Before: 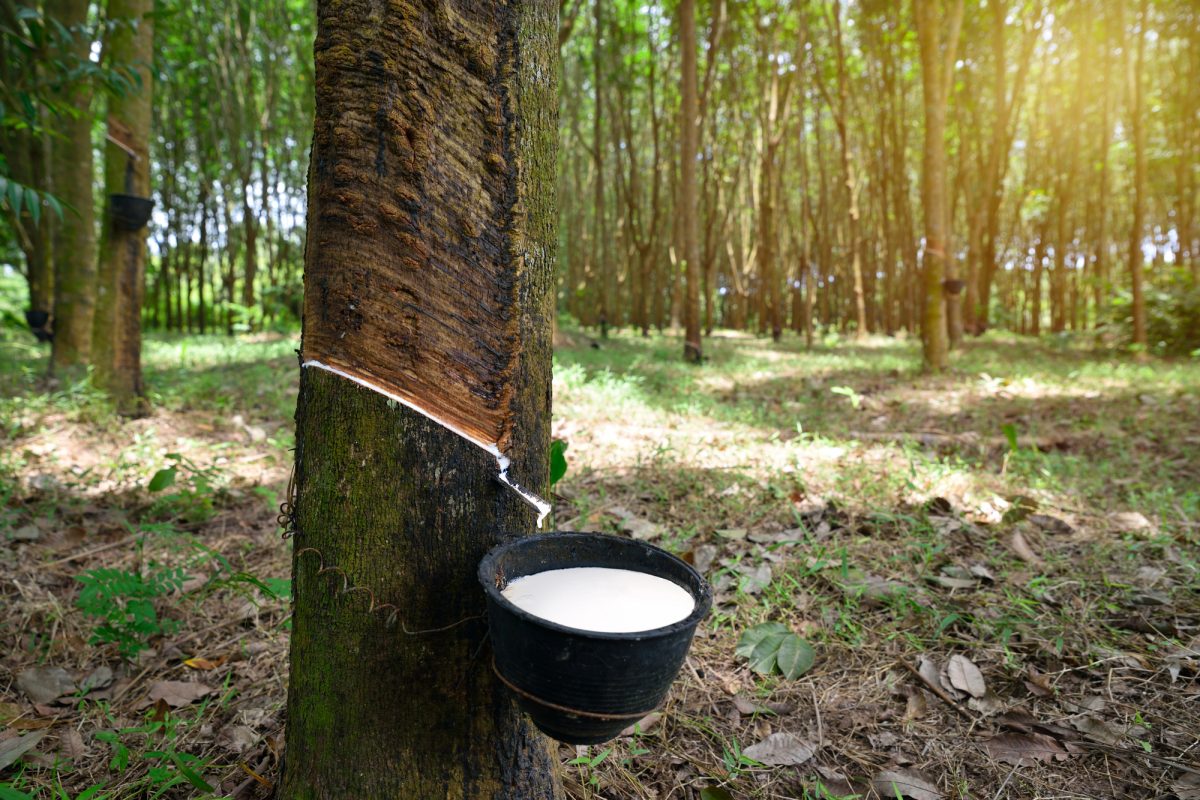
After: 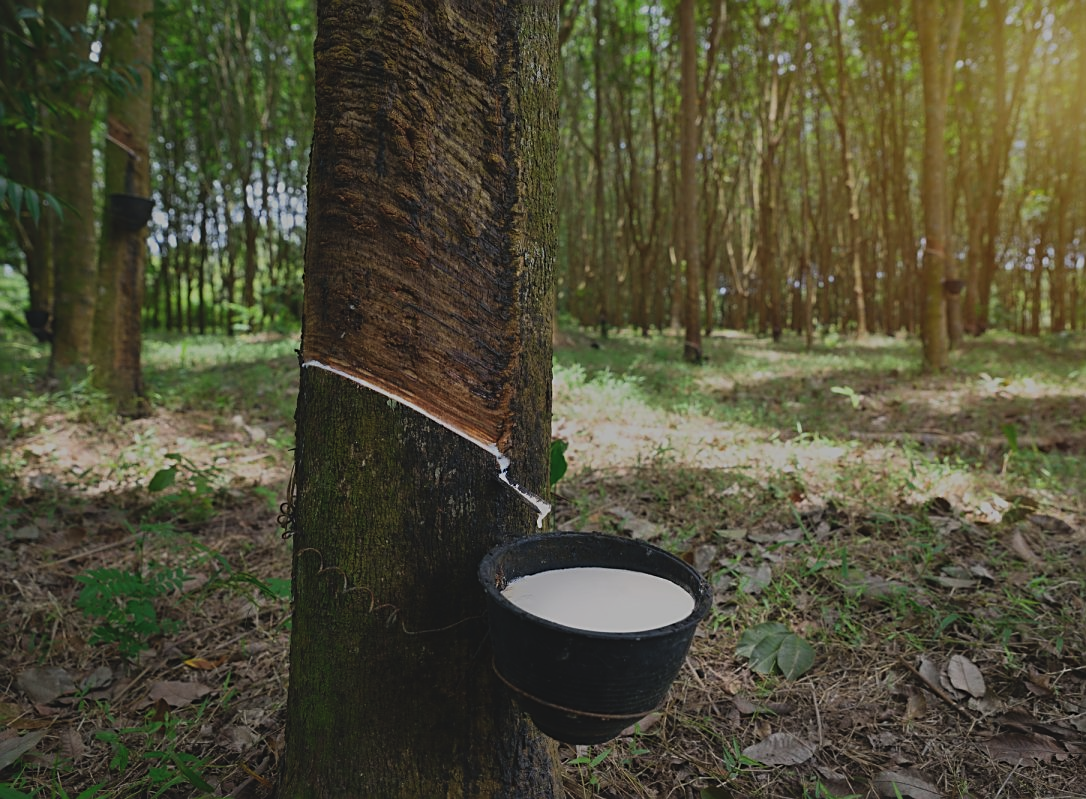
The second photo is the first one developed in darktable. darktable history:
crop: right 9.499%, bottom 0.02%
exposure: black level correction -0.017, exposure -1.118 EV, compensate highlight preservation false
sharpen: on, module defaults
tone equalizer: -8 EV -0.002 EV, -7 EV 0.005 EV, -6 EV -0.012 EV, -5 EV 0.012 EV, -4 EV -0.027 EV, -3 EV 0.009 EV, -2 EV -0.049 EV, -1 EV -0.272 EV, +0 EV -0.58 EV, edges refinement/feathering 500, mask exposure compensation -1.57 EV, preserve details no
